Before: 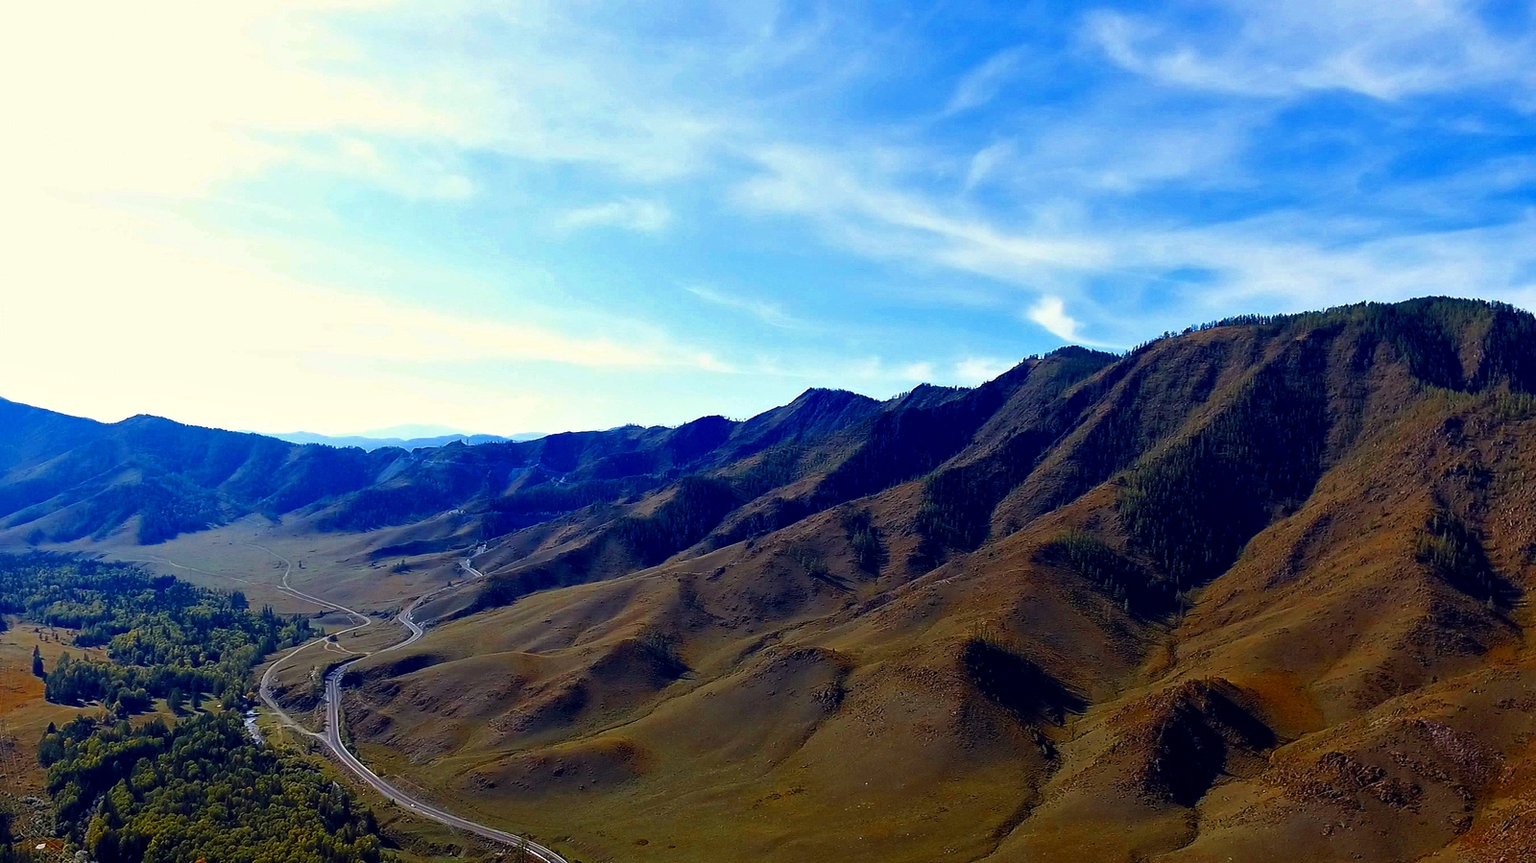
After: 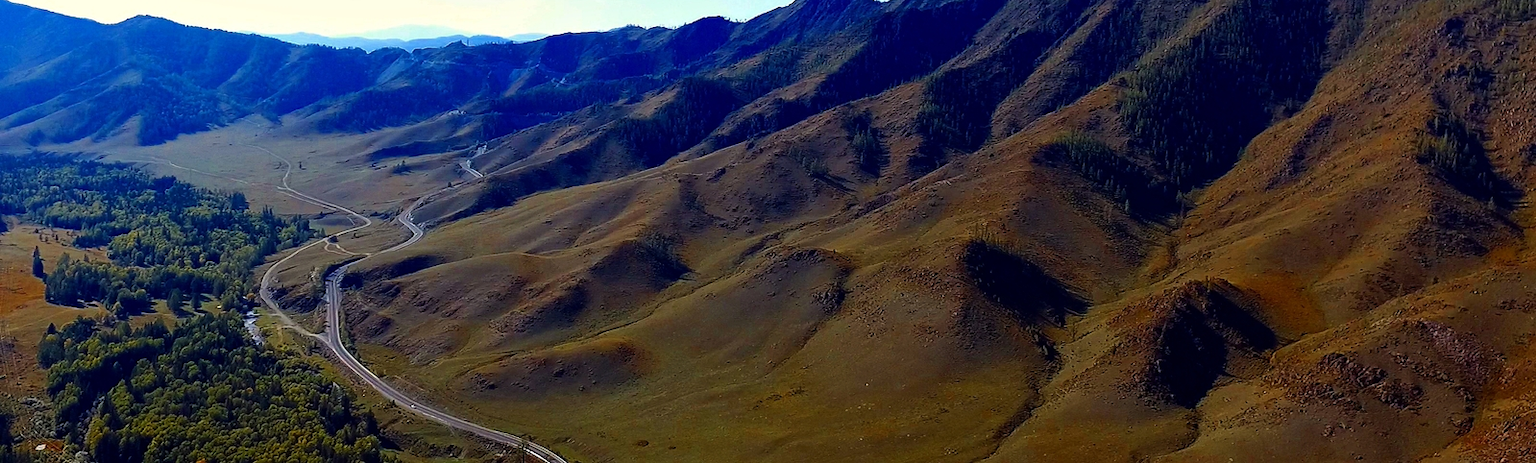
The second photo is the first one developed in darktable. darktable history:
crop and rotate: top 46.371%, right 0.053%
